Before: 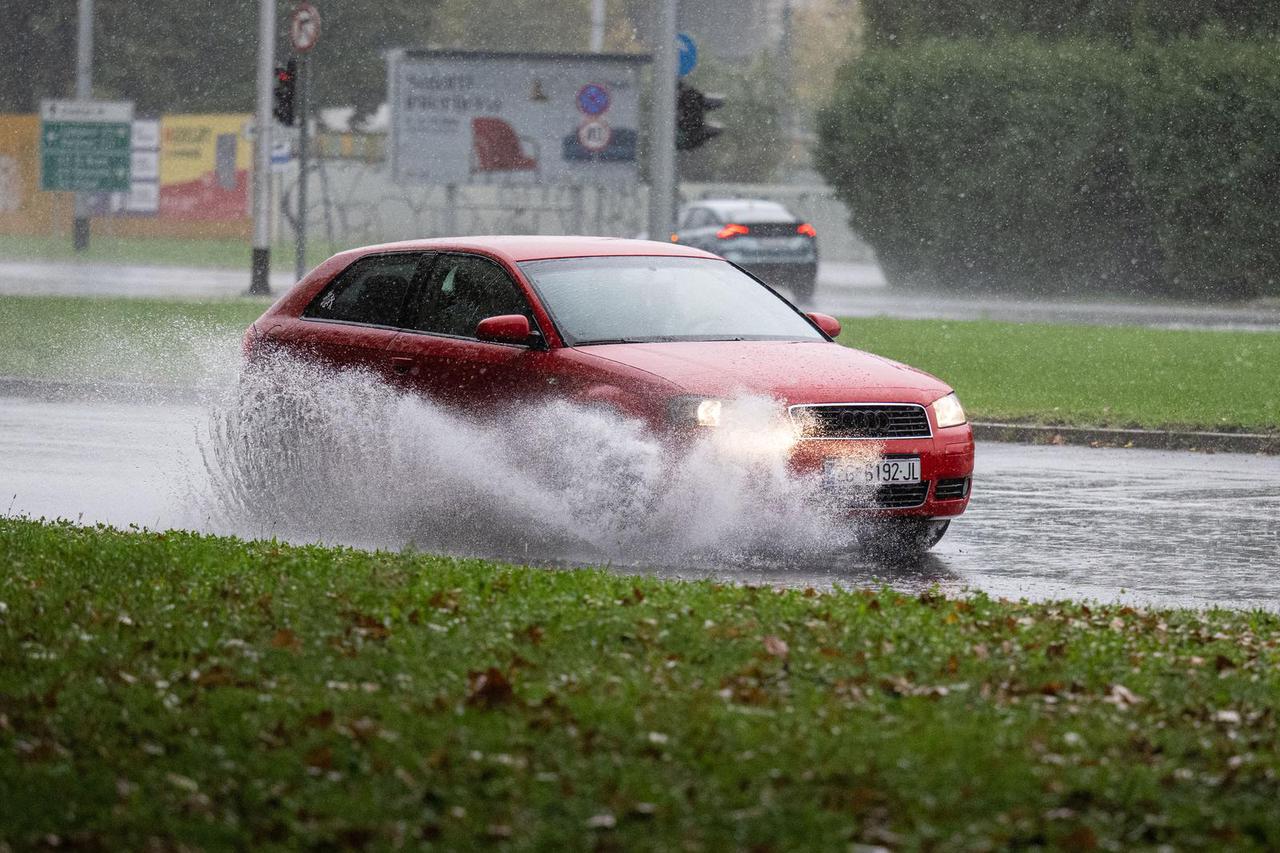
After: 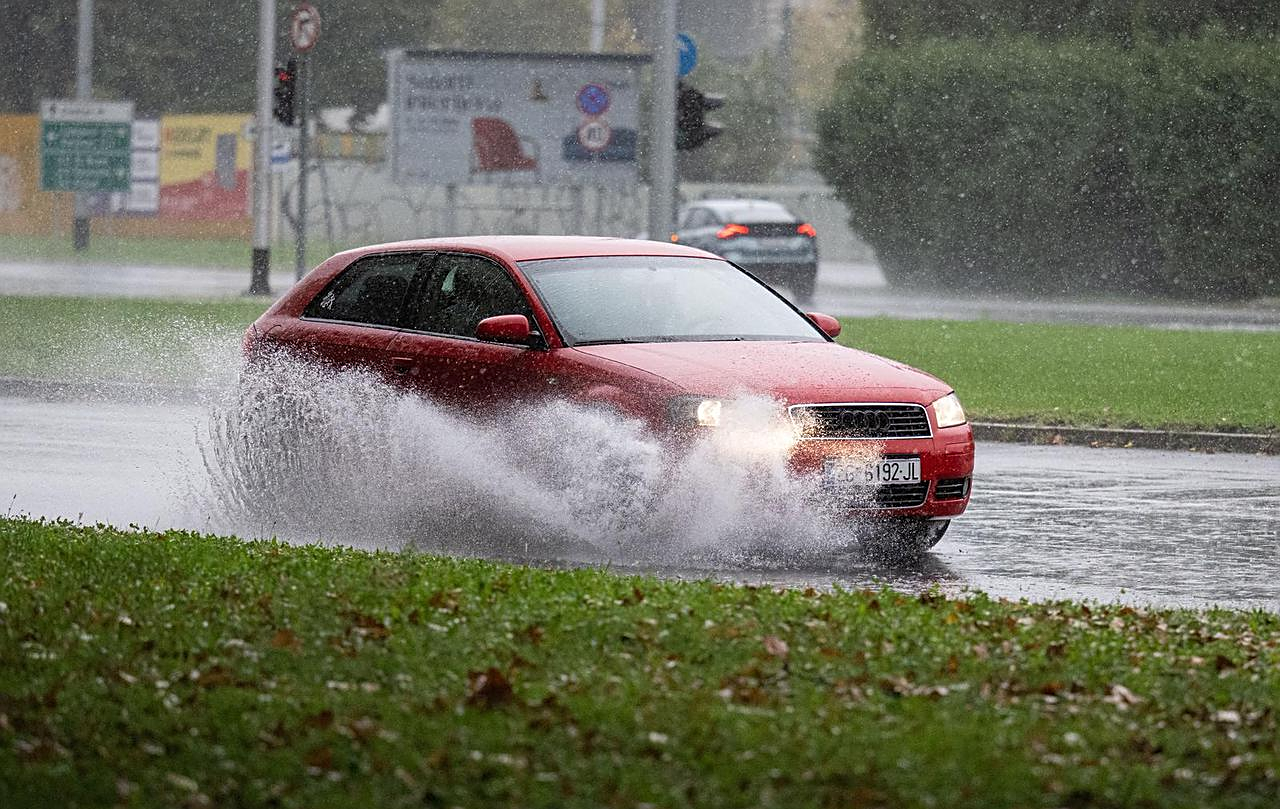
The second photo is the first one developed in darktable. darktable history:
crop and rotate: top 0.004%, bottom 5.067%
sharpen: on, module defaults
